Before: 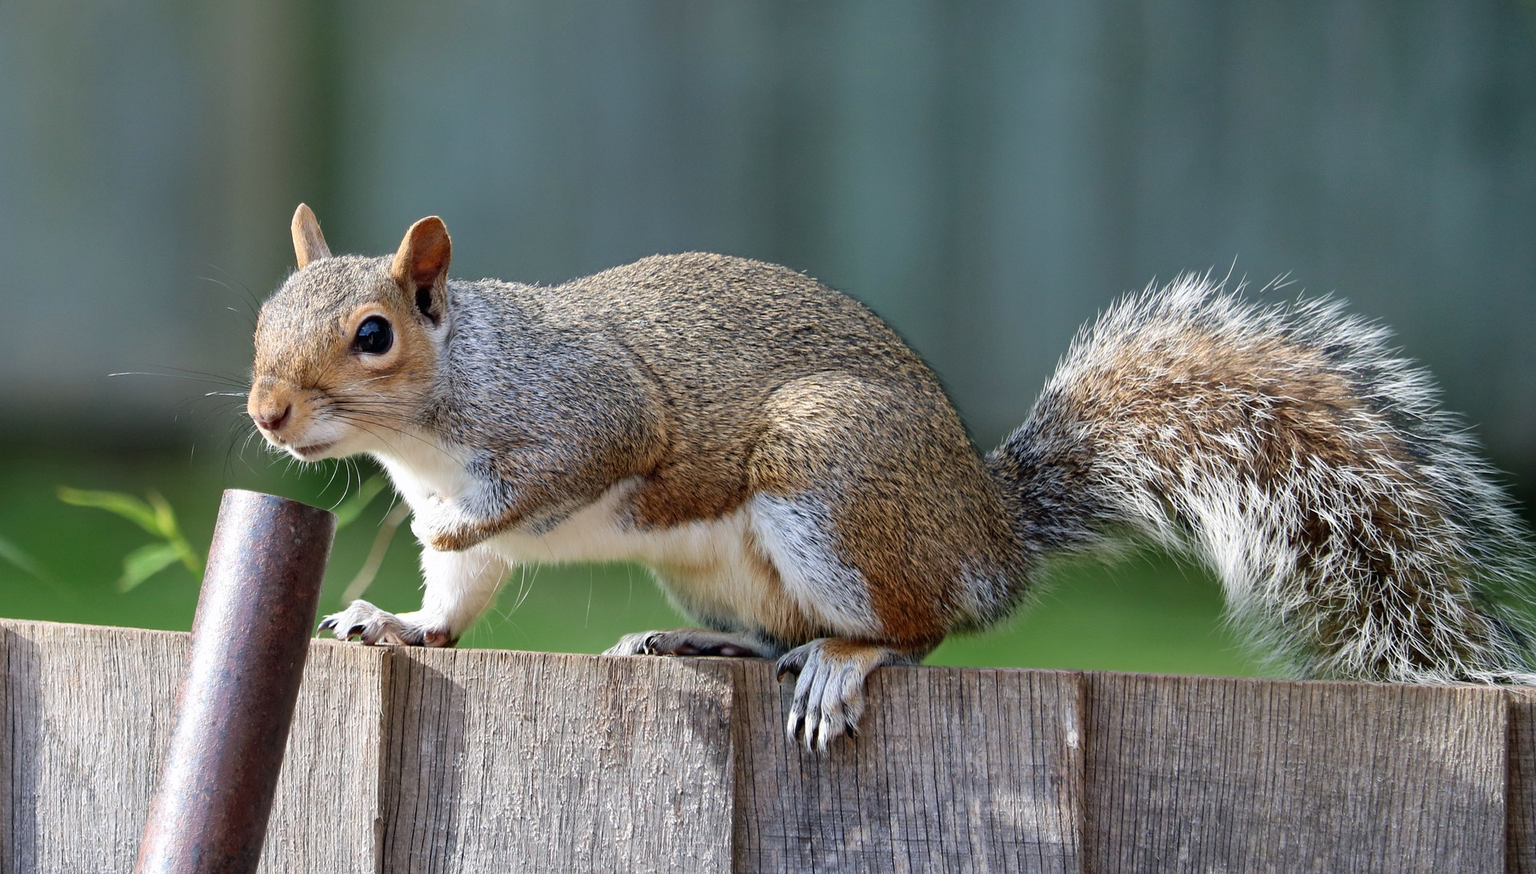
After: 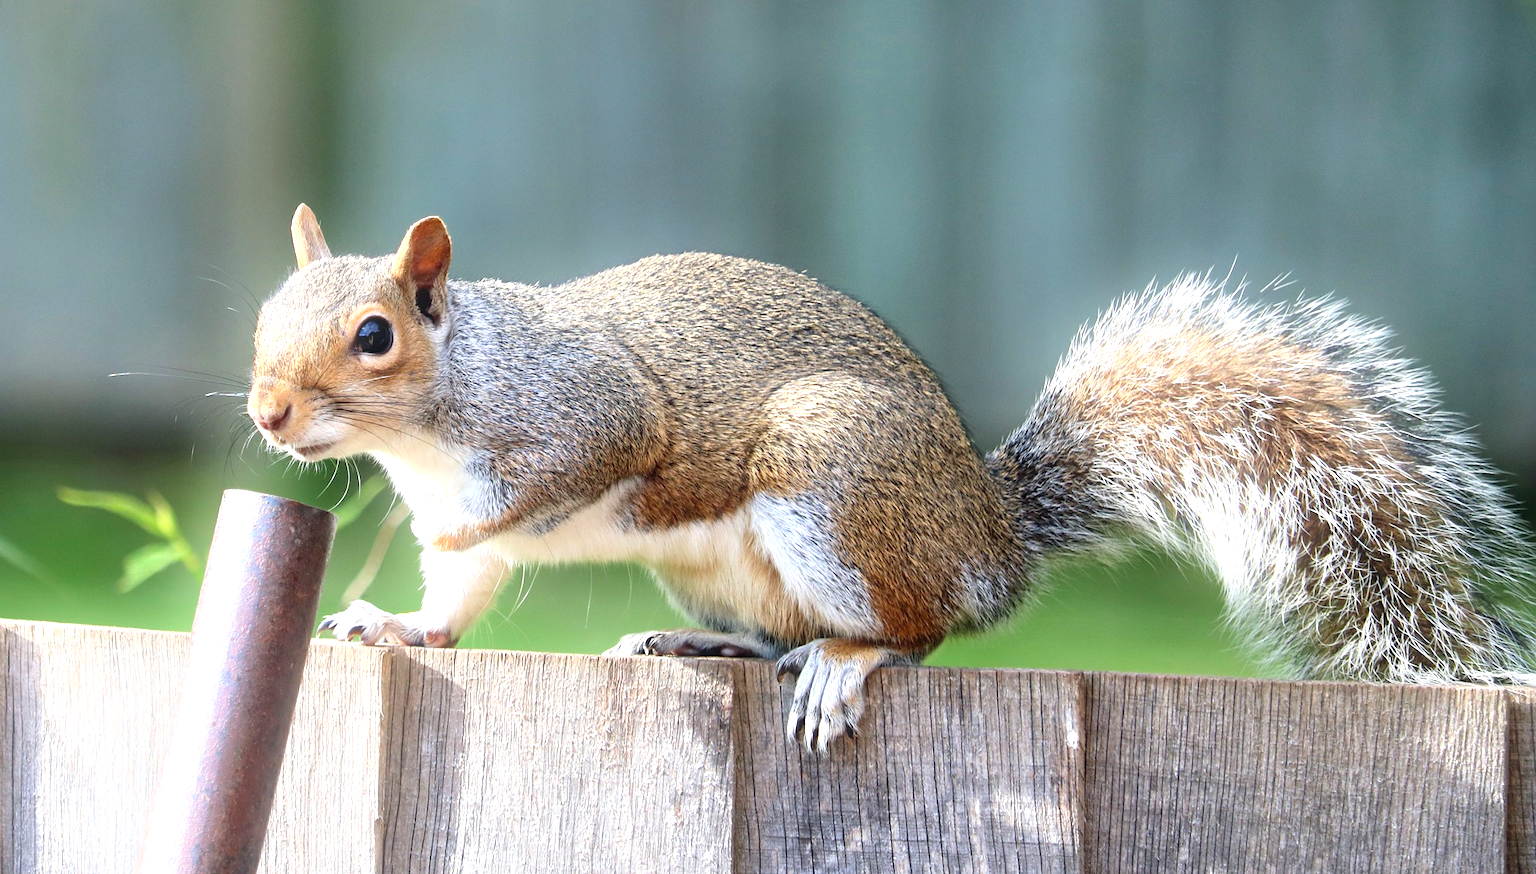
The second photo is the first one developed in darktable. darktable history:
exposure: exposure 0.95 EV, compensate highlight preservation false
bloom: size 9%, threshold 100%, strength 7%
